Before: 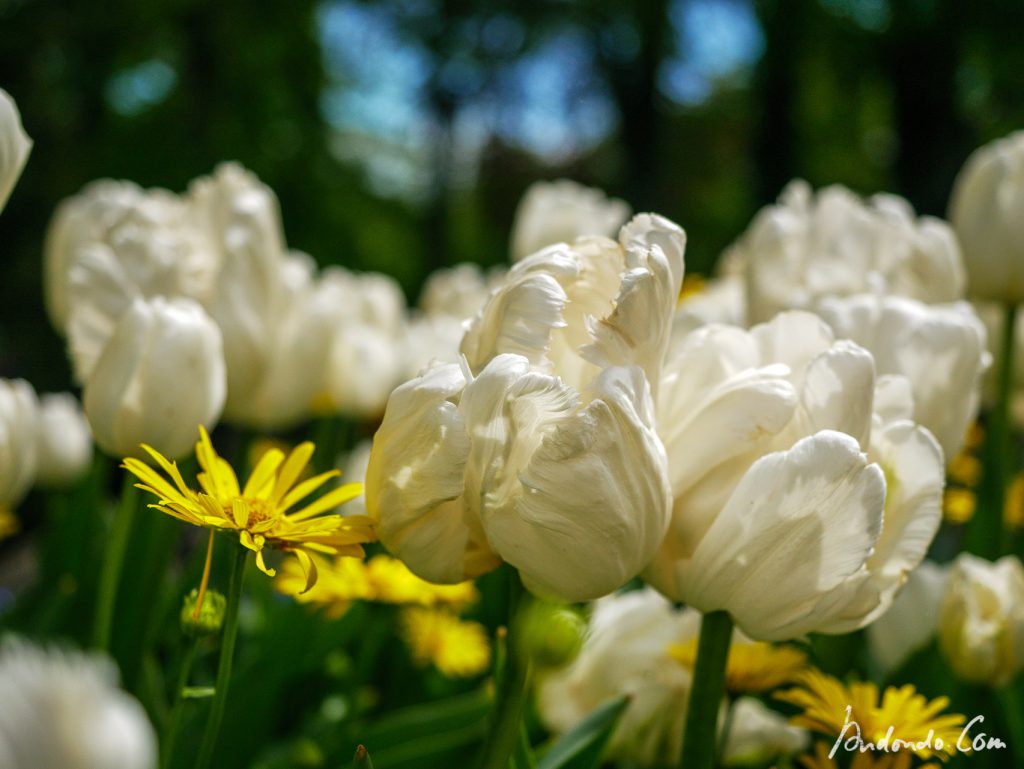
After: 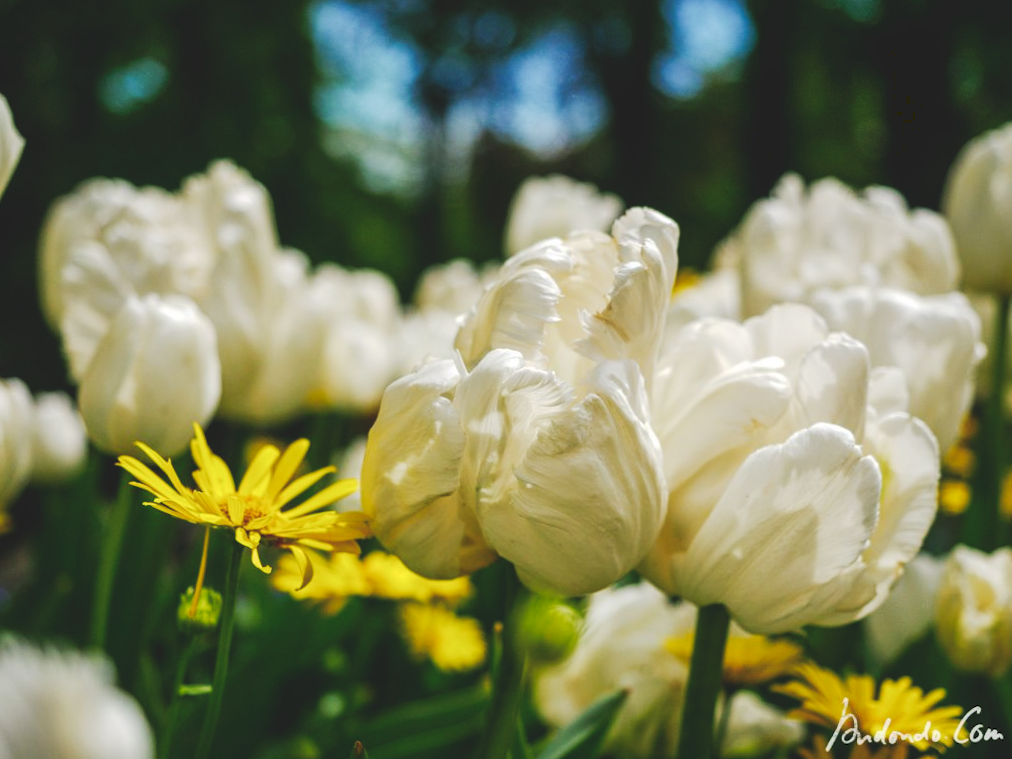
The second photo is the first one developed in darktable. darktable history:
tone curve: curves: ch0 [(0, 0) (0.003, 0.126) (0.011, 0.129) (0.025, 0.129) (0.044, 0.136) (0.069, 0.145) (0.1, 0.162) (0.136, 0.182) (0.177, 0.211) (0.224, 0.254) (0.277, 0.307) (0.335, 0.366) (0.399, 0.441) (0.468, 0.533) (0.543, 0.624) (0.623, 0.702) (0.709, 0.774) (0.801, 0.835) (0.898, 0.904) (1, 1)], preserve colors none
rotate and perspective: rotation -0.45°, automatic cropping original format, crop left 0.008, crop right 0.992, crop top 0.012, crop bottom 0.988
